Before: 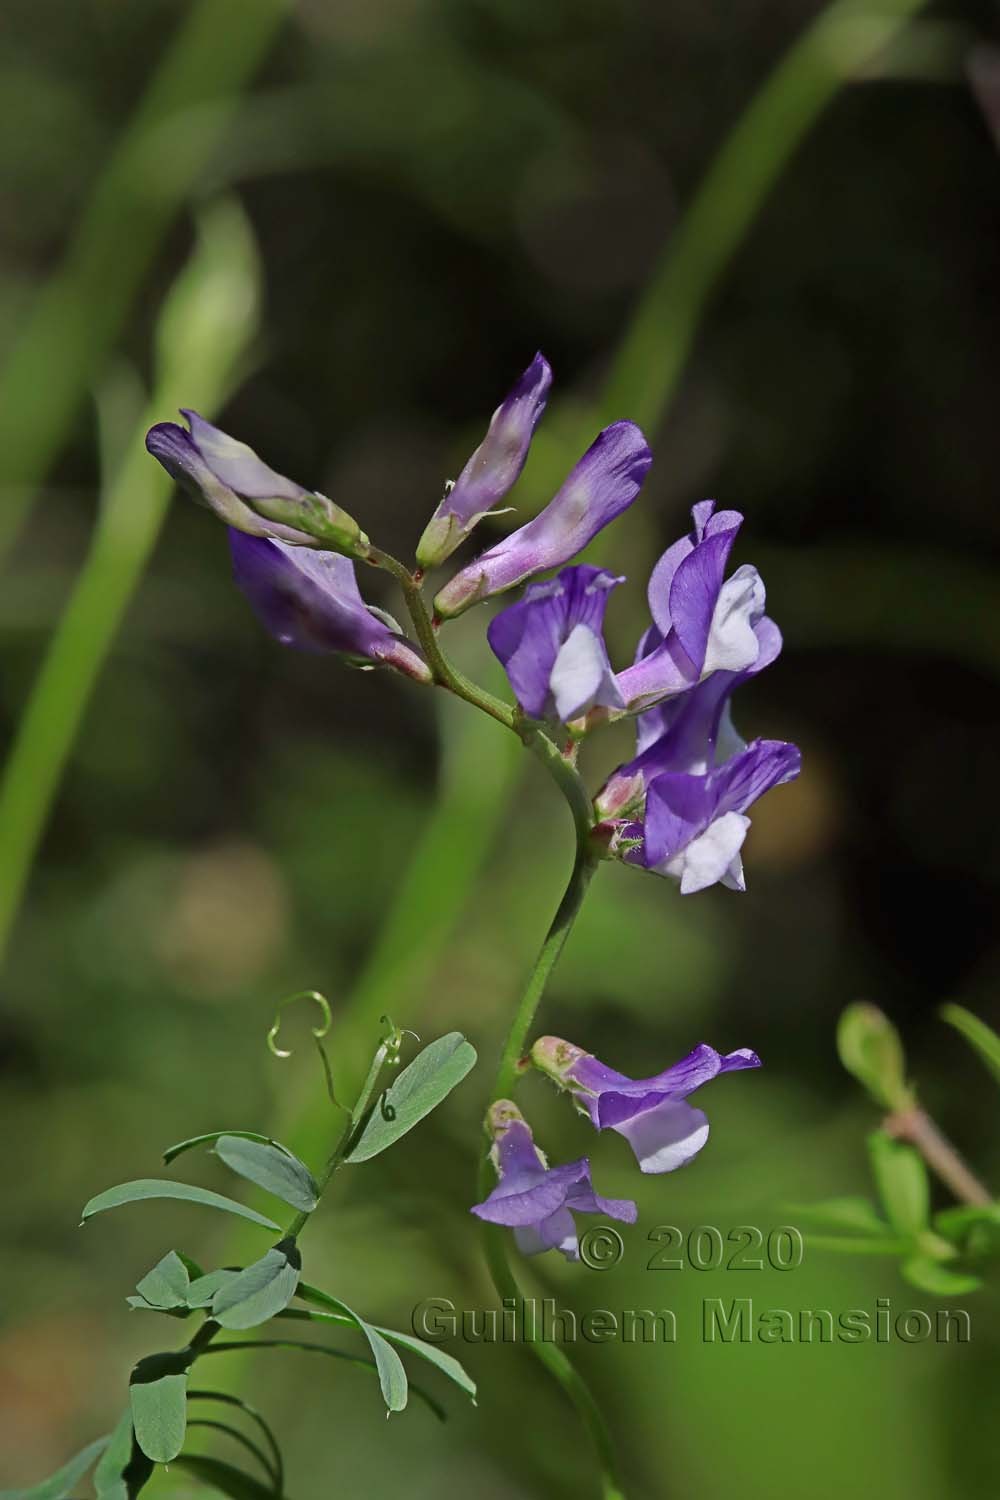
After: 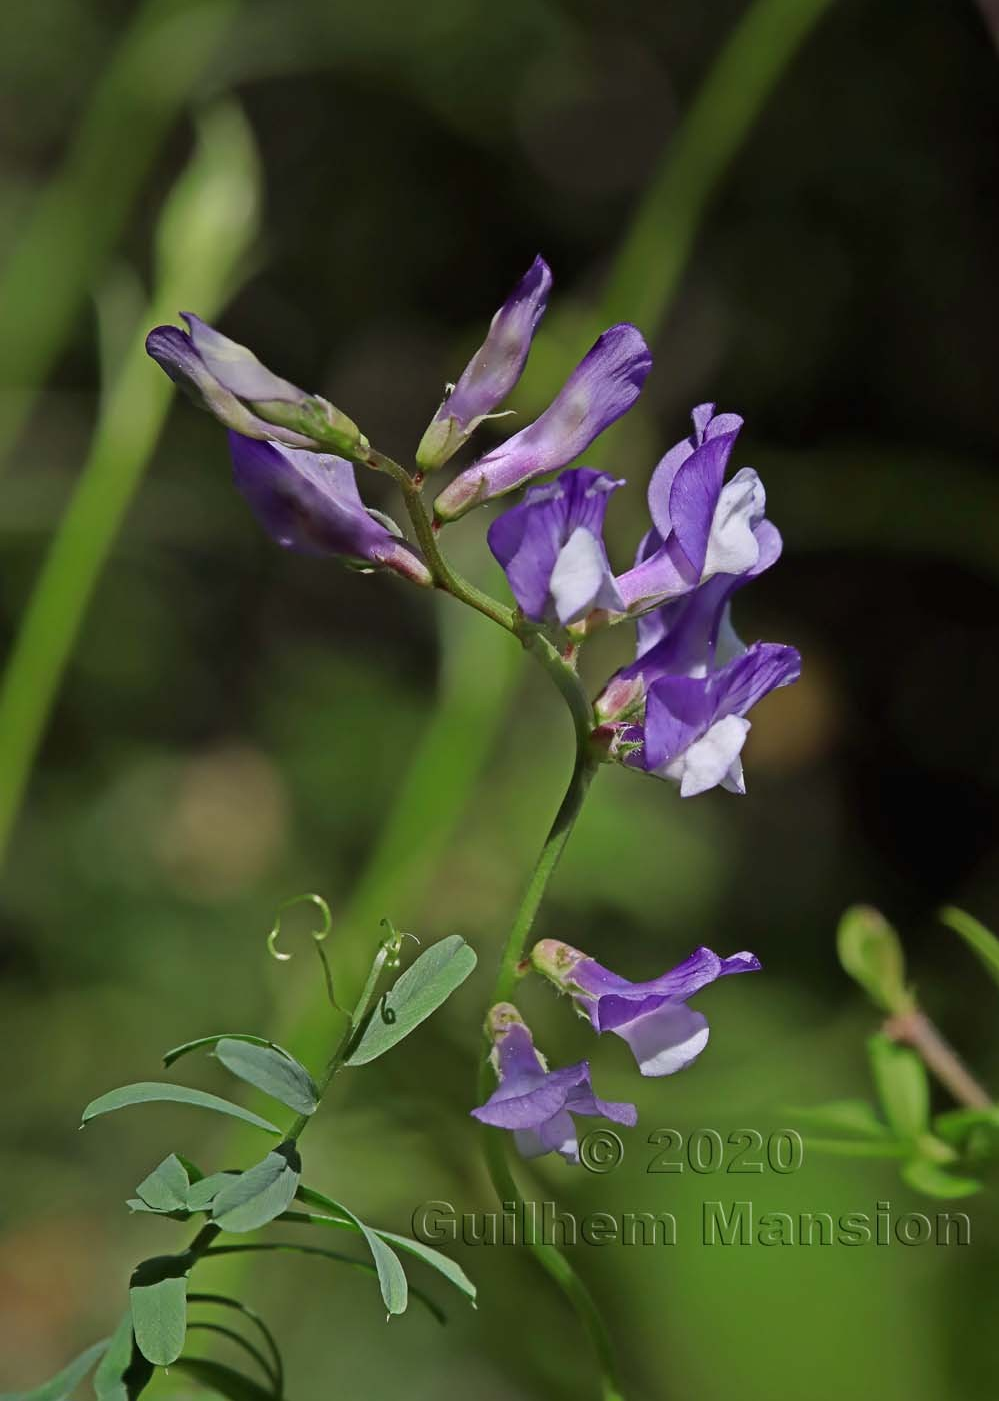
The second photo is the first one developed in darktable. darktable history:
crop and rotate: top 6.56%
